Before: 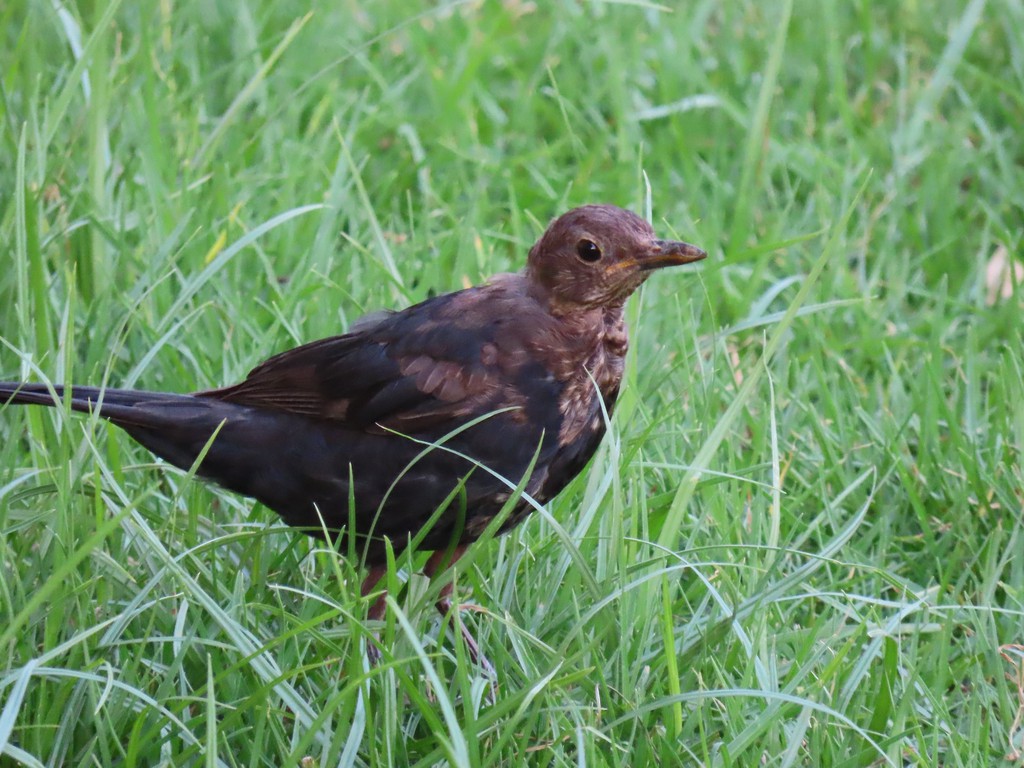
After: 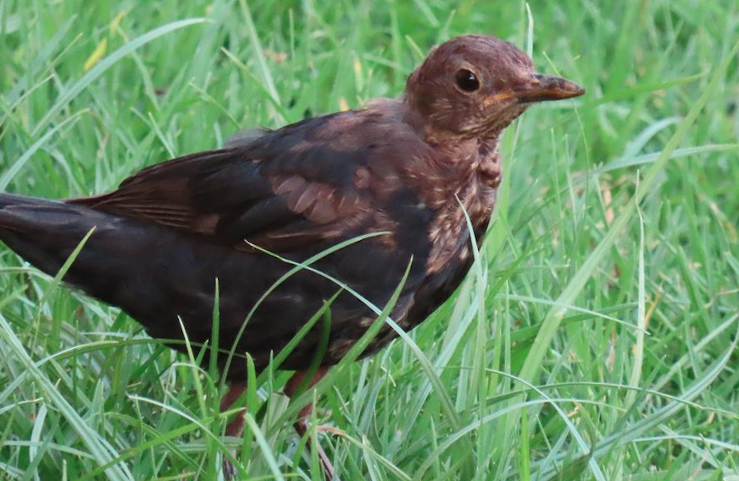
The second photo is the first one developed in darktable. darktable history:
color correction: highlights a* -10.69, highlights b* -19.19
crop and rotate: angle -3.37°, left 9.79%, top 20.73%, right 12.42%, bottom 11.82%
white balance: red 1.138, green 0.996, blue 0.812
